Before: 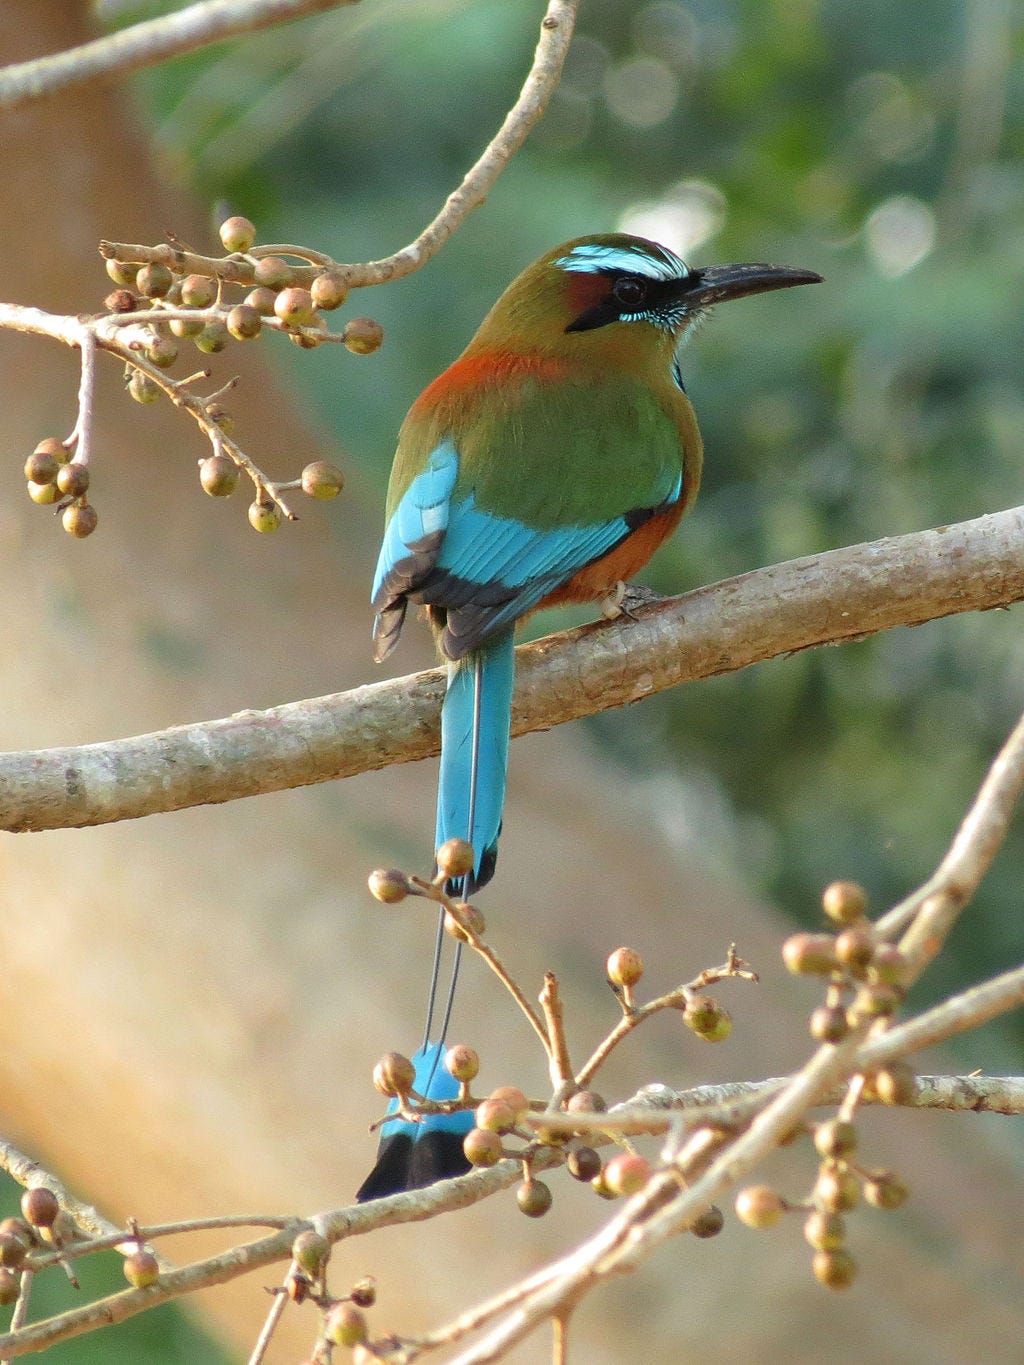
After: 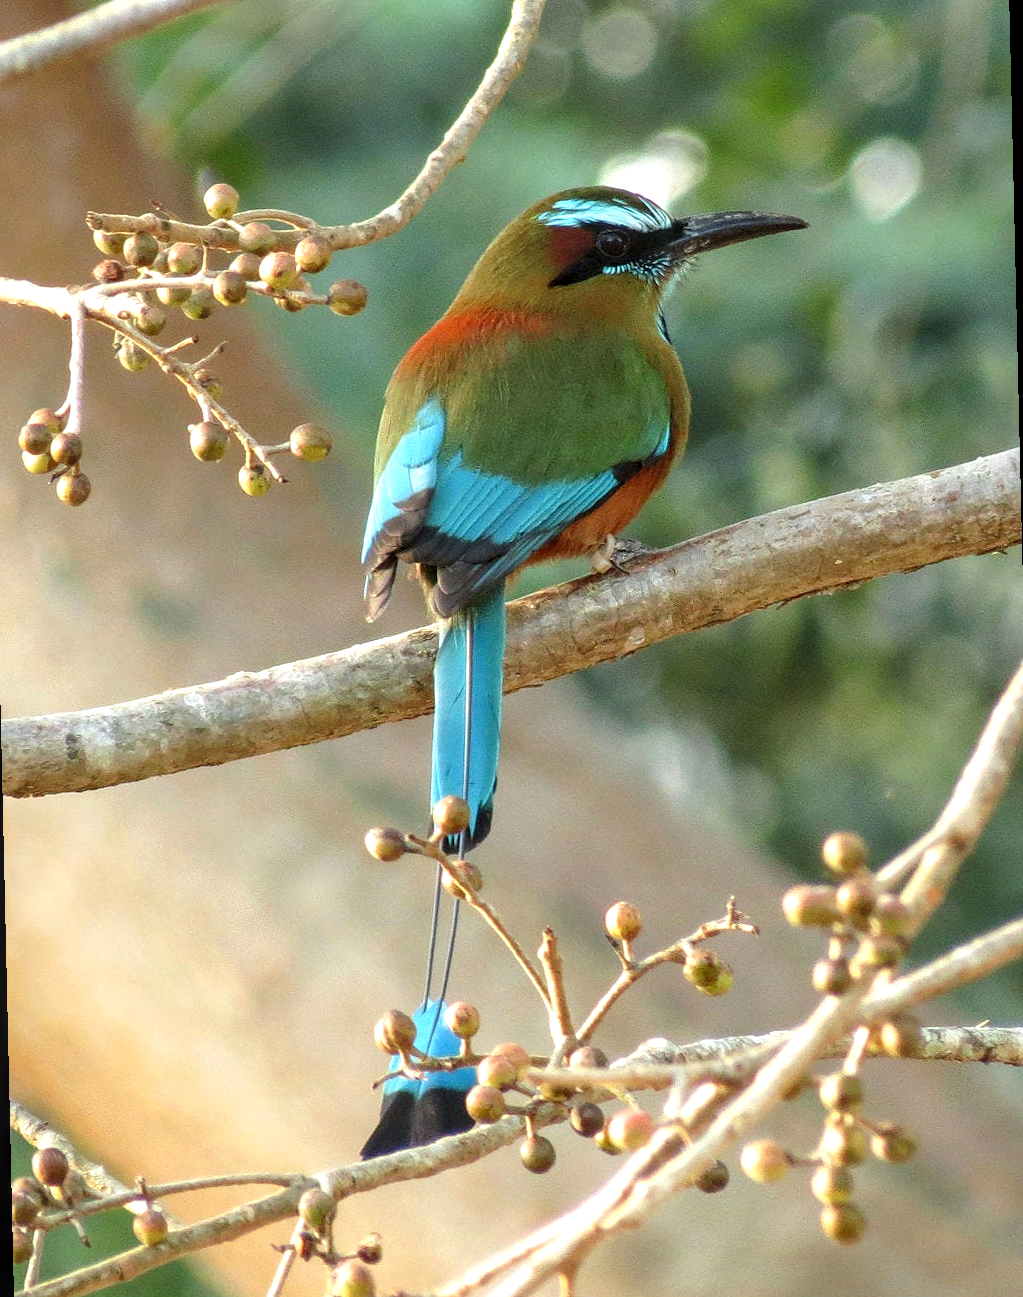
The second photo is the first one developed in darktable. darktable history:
rotate and perspective: rotation -1.32°, lens shift (horizontal) -0.031, crop left 0.015, crop right 0.985, crop top 0.047, crop bottom 0.982
local contrast: detail 130%
exposure: exposure 0.375 EV, compensate highlight preservation false
